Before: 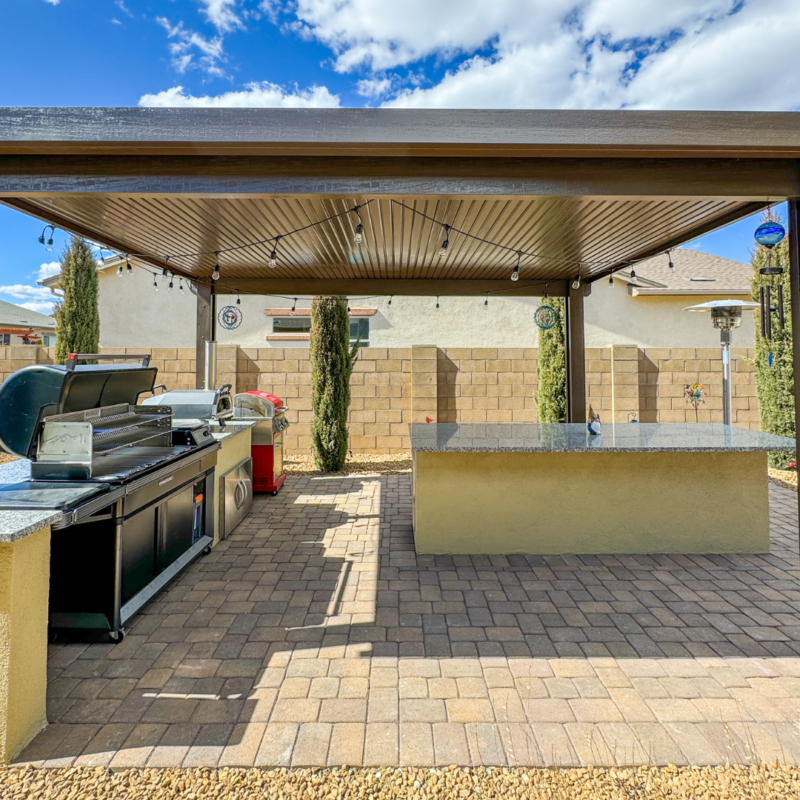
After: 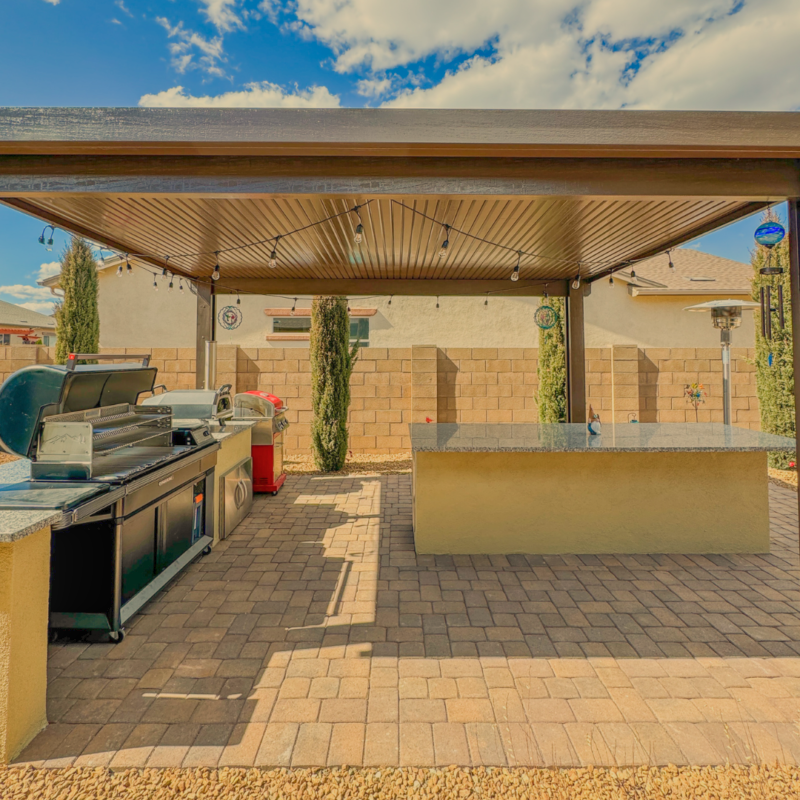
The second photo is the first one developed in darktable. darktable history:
local contrast: detail 110%
white balance: red 1.123, blue 0.83
color balance rgb: contrast -30%
